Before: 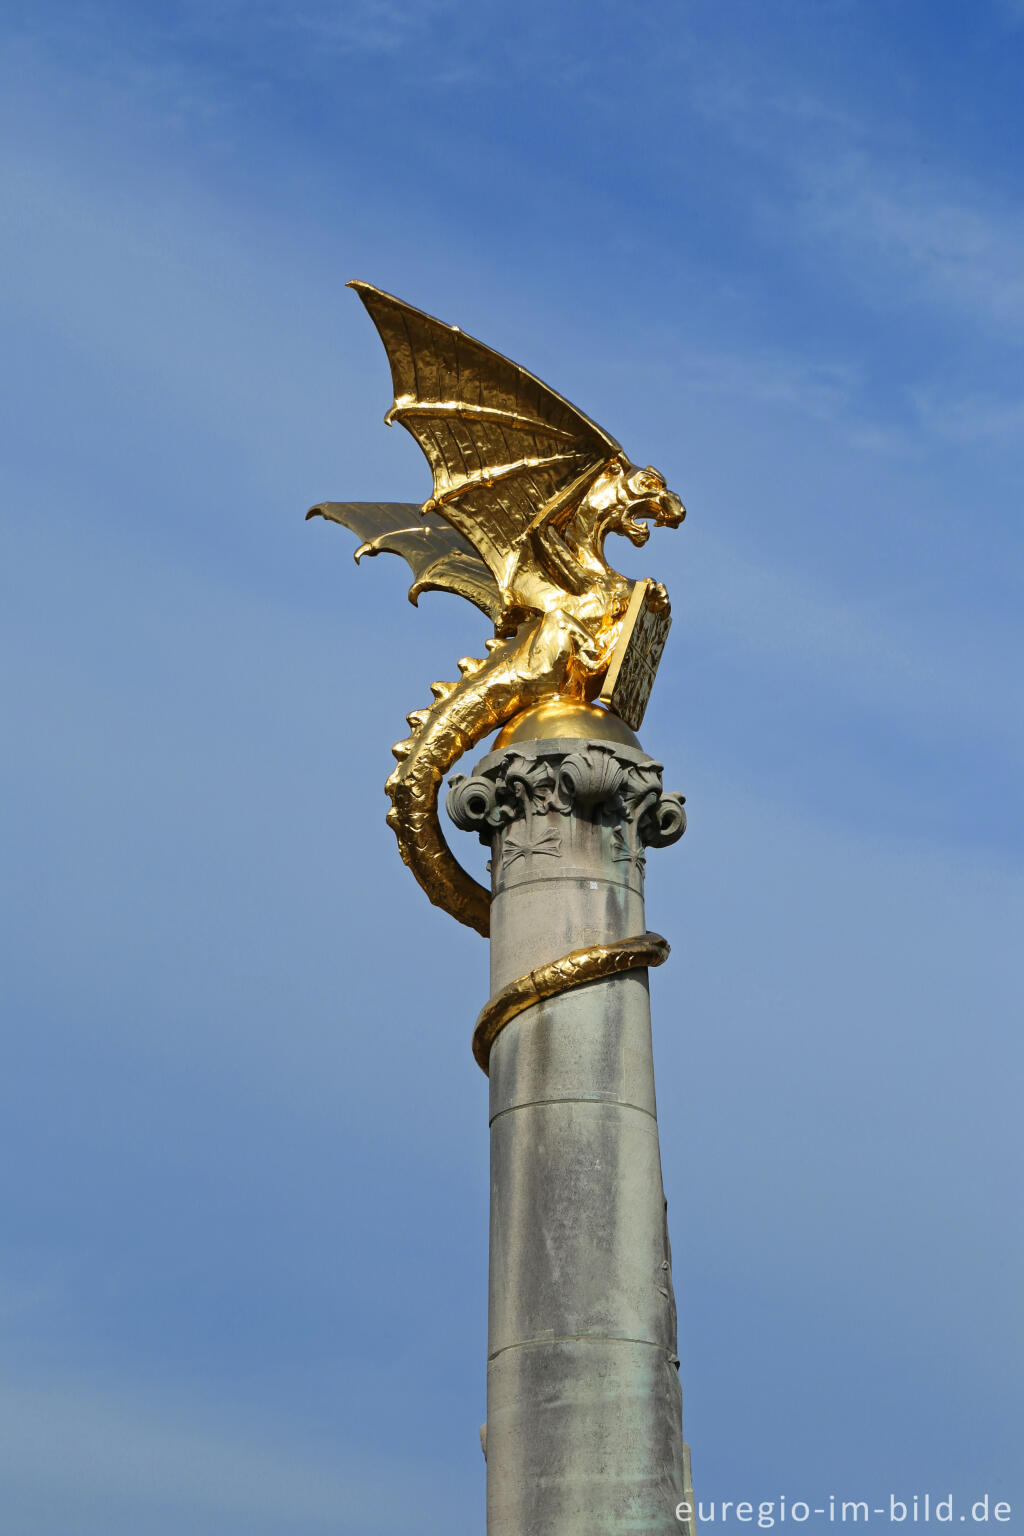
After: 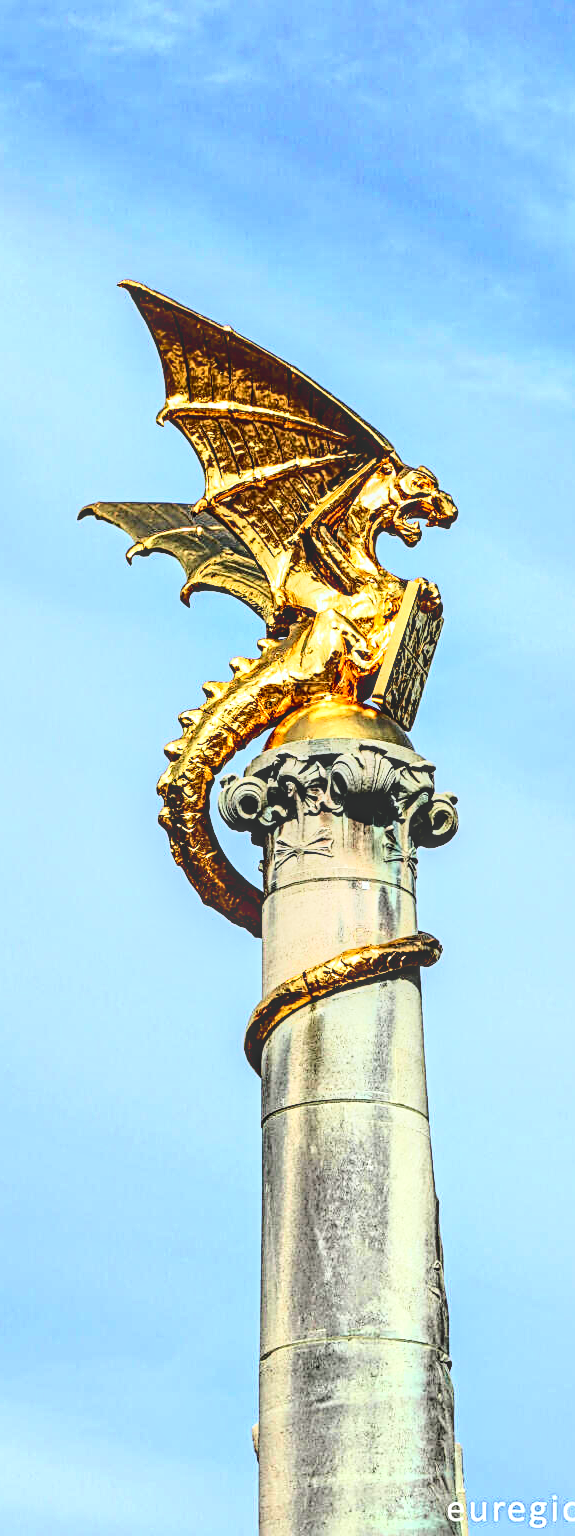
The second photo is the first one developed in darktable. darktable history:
tone curve: curves: ch0 [(0, 0.01) (0.037, 0.032) (0.131, 0.108) (0.275, 0.258) (0.483, 0.512) (0.61, 0.661) (0.696, 0.742) (0.792, 0.834) (0.911, 0.936) (0.997, 0.995)]; ch1 [(0, 0) (0.308, 0.29) (0.425, 0.411) (0.503, 0.502) (0.529, 0.543) (0.683, 0.706) (0.746, 0.77) (1, 1)]; ch2 [(0, 0) (0.225, 0.214) (0.334, 0.339) (0.401, 0.415) (0.485, 0.487) (0.502, 0.502) (0.525, 0.523) (0.545, 0.552) (0.587, 0.61) (0.636, 0.654) (0.711, 0.729) (0.845, 0.855) (0.998, 0.977)], color space Lab, independent channels, preserve colors none
sharpen: radius 2.598, amount 0.698
base curve: curves: ch0 [(0, 0) (0.028, 0.03) (0.121, 0.232) (0.46, 0.748) (0.859, 0.968) (1, 1)]
local contrast: highlights 2%, shadows 2%, detail 133%
contrast equalizer: y [[0.6 ×6], [0.55 ×6], [0 ×6], [0 ×6], [0 ×6]]
crop and rotate: left 22.329%, right 21.446%
exposure: exposure 0.608 EV, compensate highlight preservation false
